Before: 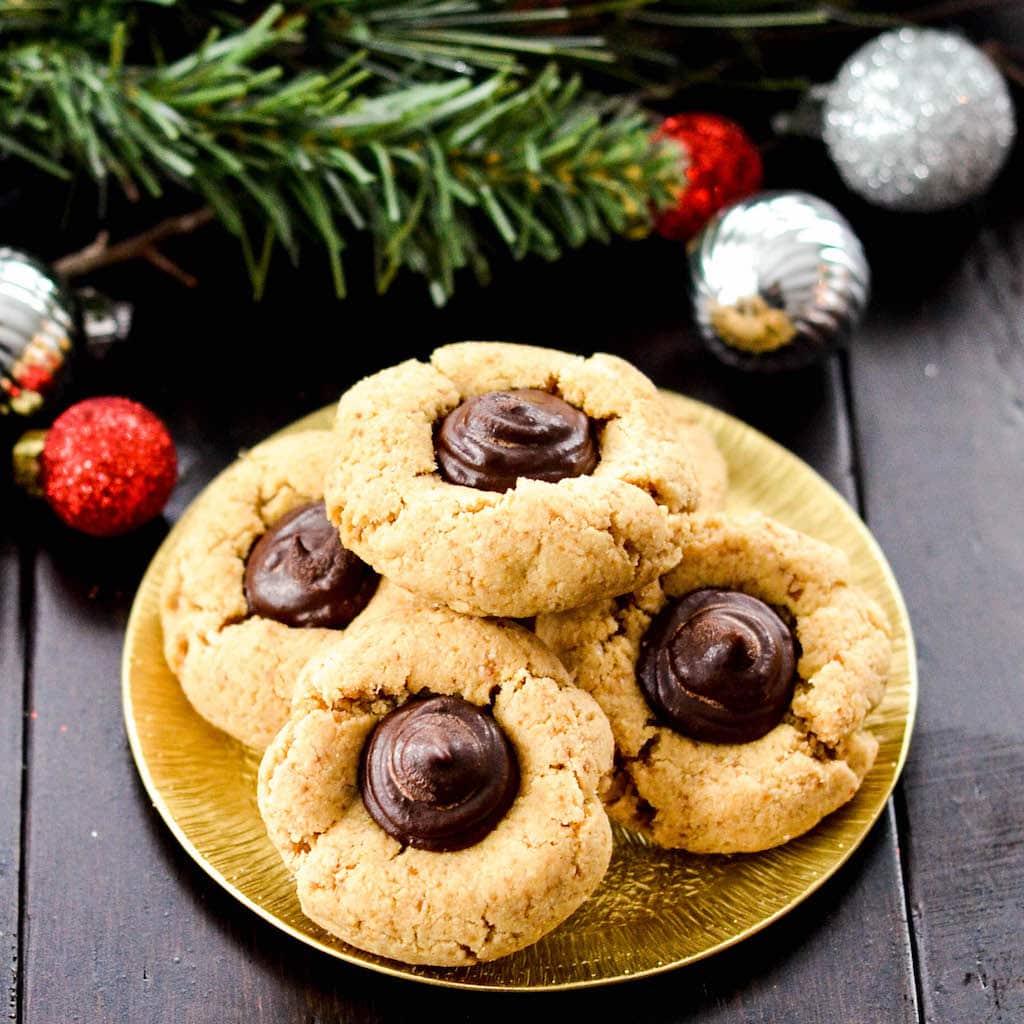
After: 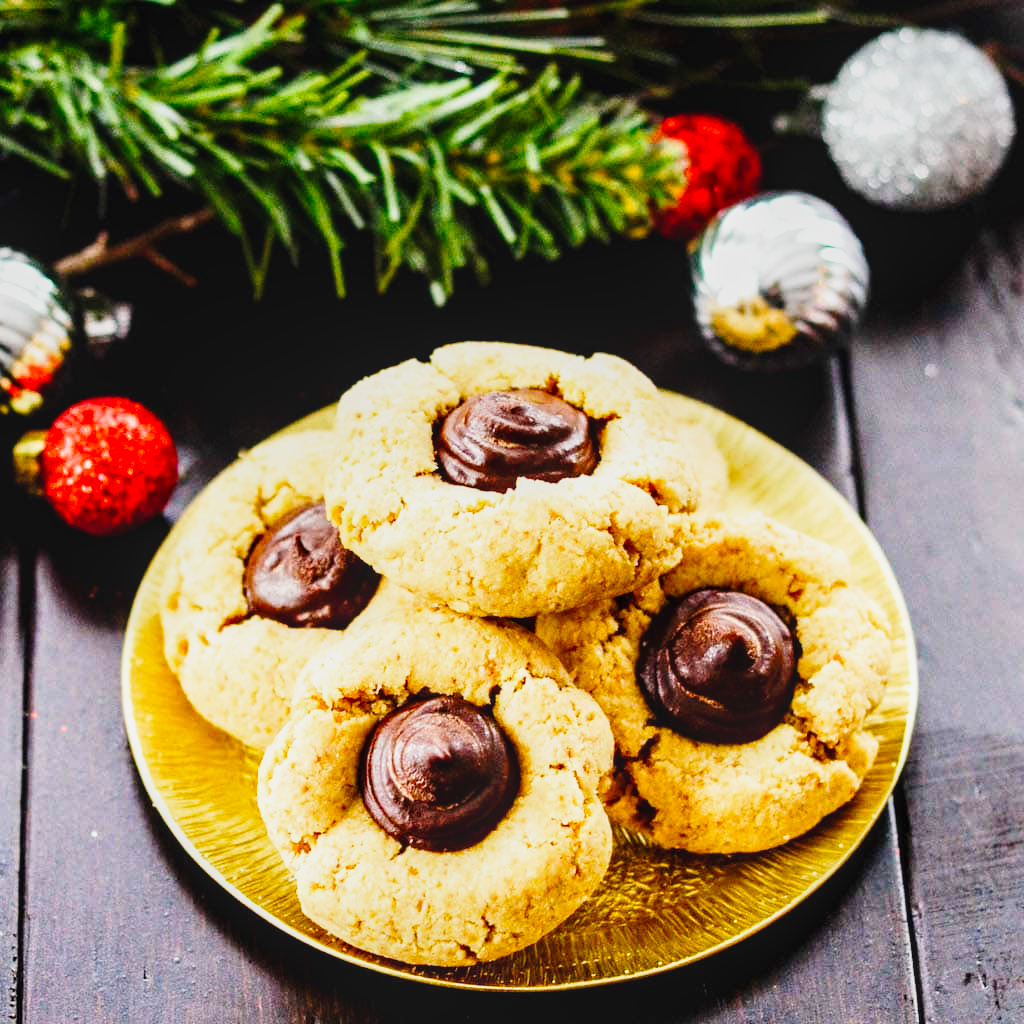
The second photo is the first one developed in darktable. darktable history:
color balance rgb: linear chroma grading › shadows -8%, linear chroma grading › global chroma 10%, perceptual saturation grading › global saturation 2%, perceptual saturation grading › highlights -2%, perceptual saturation grading › mid-tones 4%, perceptual saturation grading › shadows 8%, perceptual brilliance grading › global brilliance 2%, perceptual brilliance grading › highlights -4%, global vibrance 16%, saturation formula JzAzBz (2021)
base curve: curves: ch0 [(0, 0) (0.028, 0.03) (0.121, 0.232) (0.46, 0.748) (0.859, 0.968) (1, 1)], preserve colors none
local contrast: detail 110%
